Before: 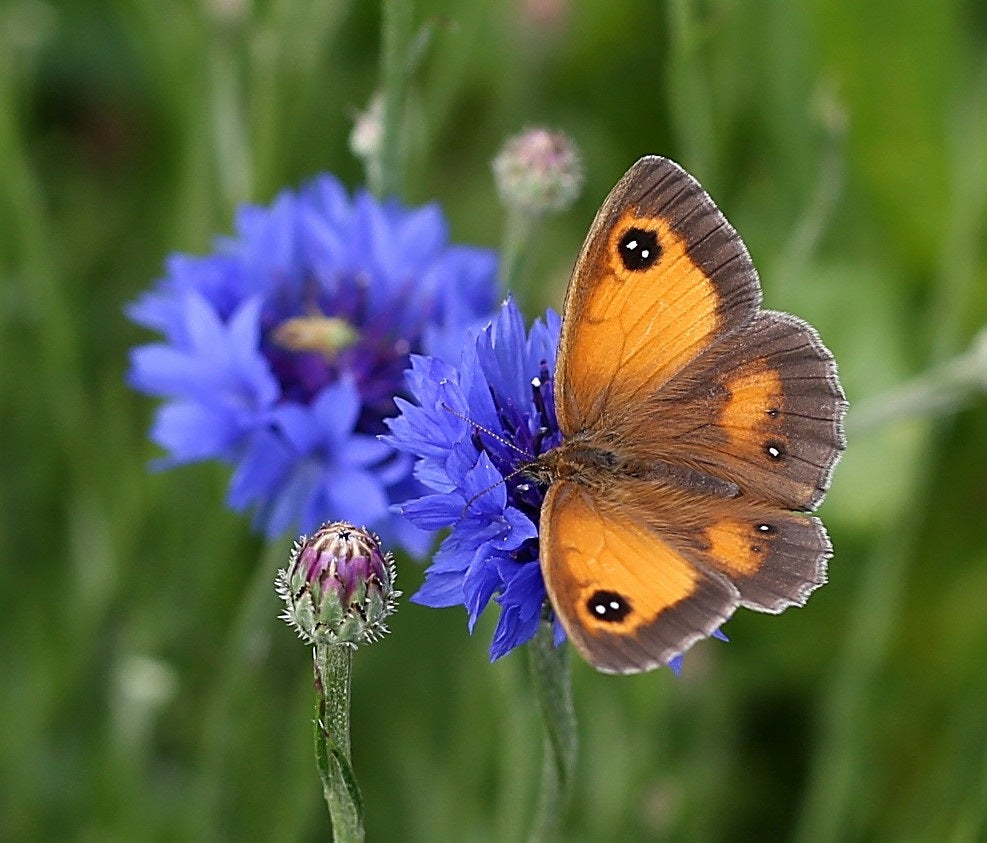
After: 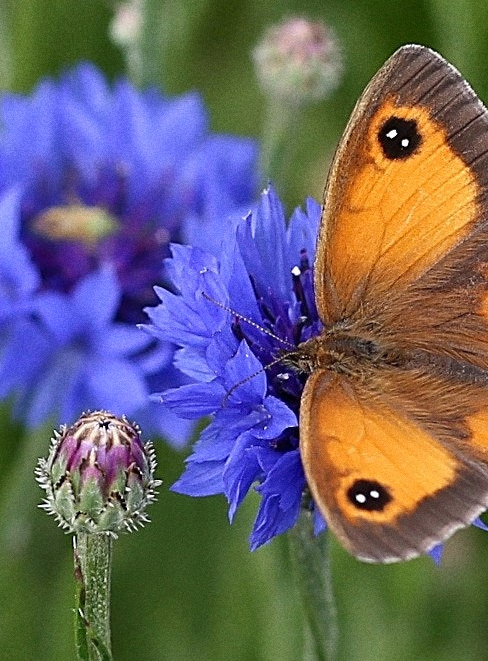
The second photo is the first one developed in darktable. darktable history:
crop and rotate: angle 0.02°, left 24.353%, top 13.219%, right 26.156%, bottom 8.224%
shadows and highlights: low approximation 0.01, soften with gaussian
grain: coarseness 22.88 ISO
